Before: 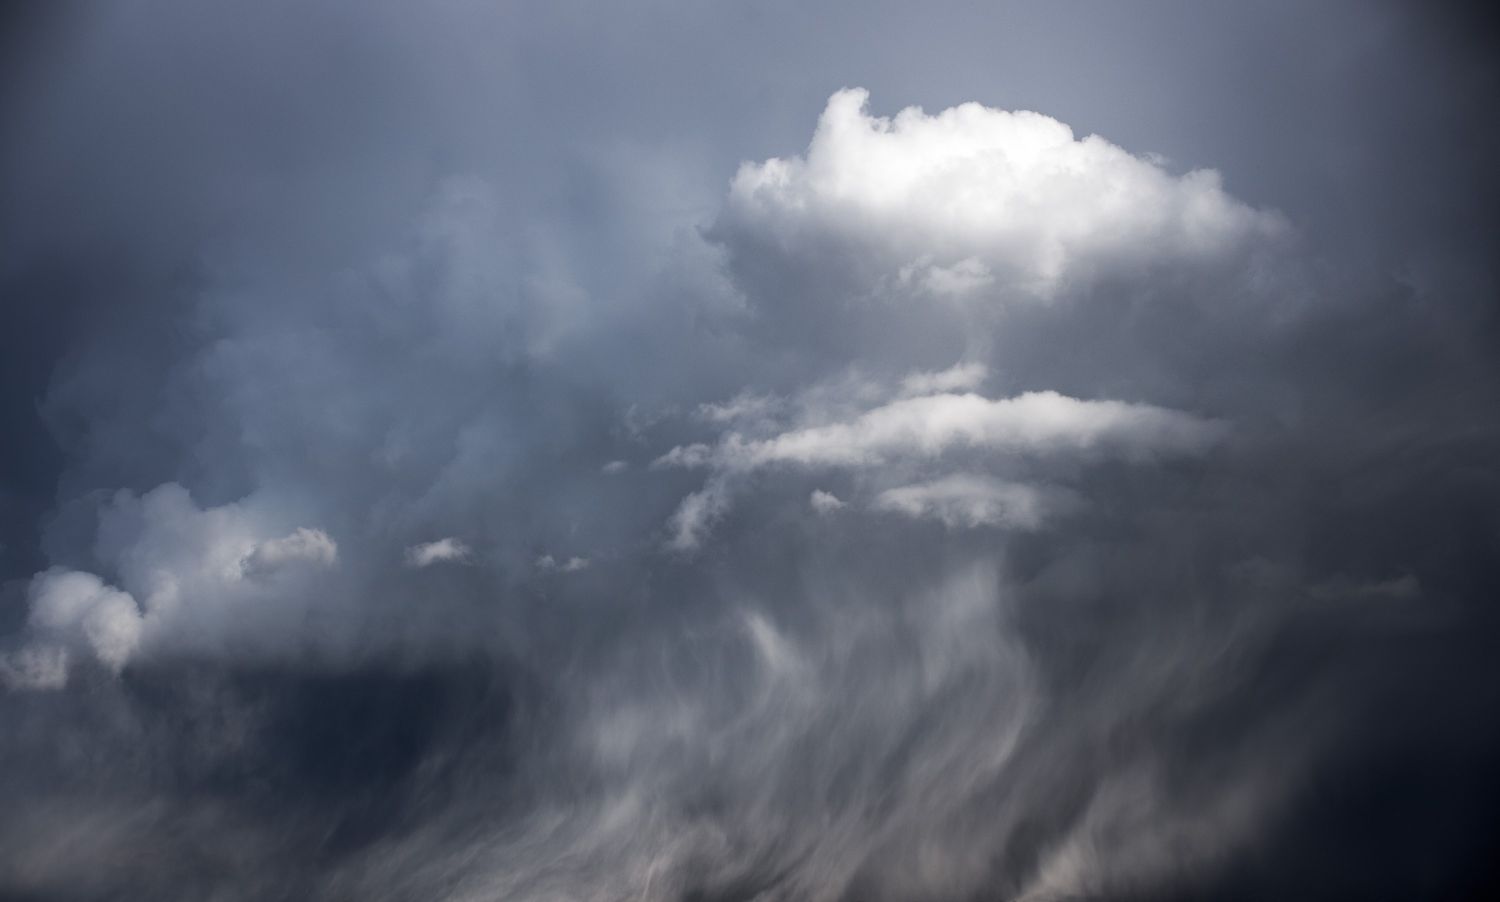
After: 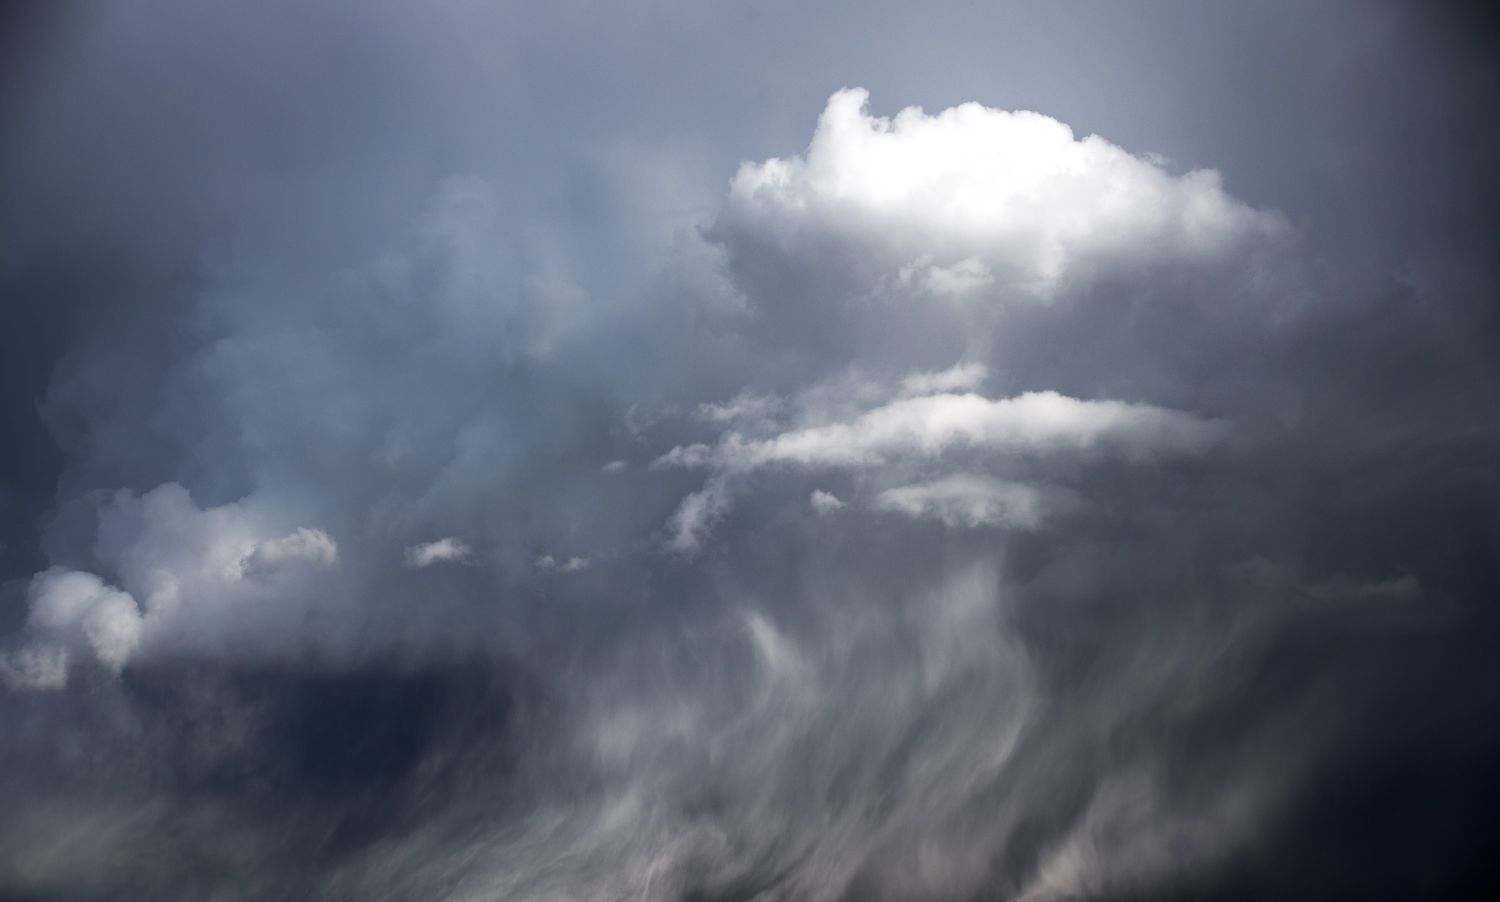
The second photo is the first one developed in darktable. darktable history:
shadows and highlights: shadows -12.5, white point adjustment 4, highlights 28.33
tone equalizer: on, module defaults
